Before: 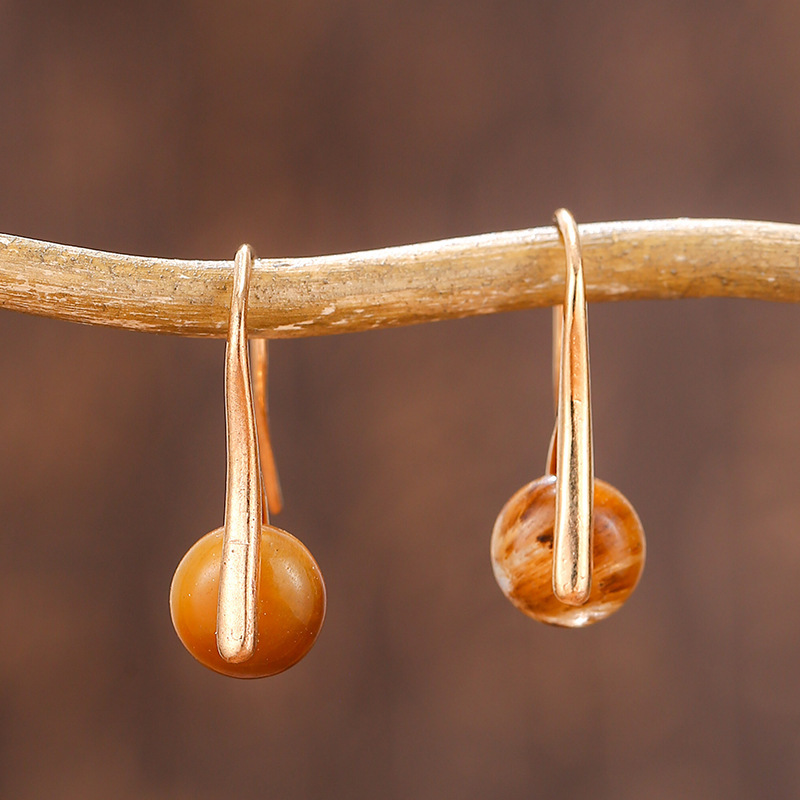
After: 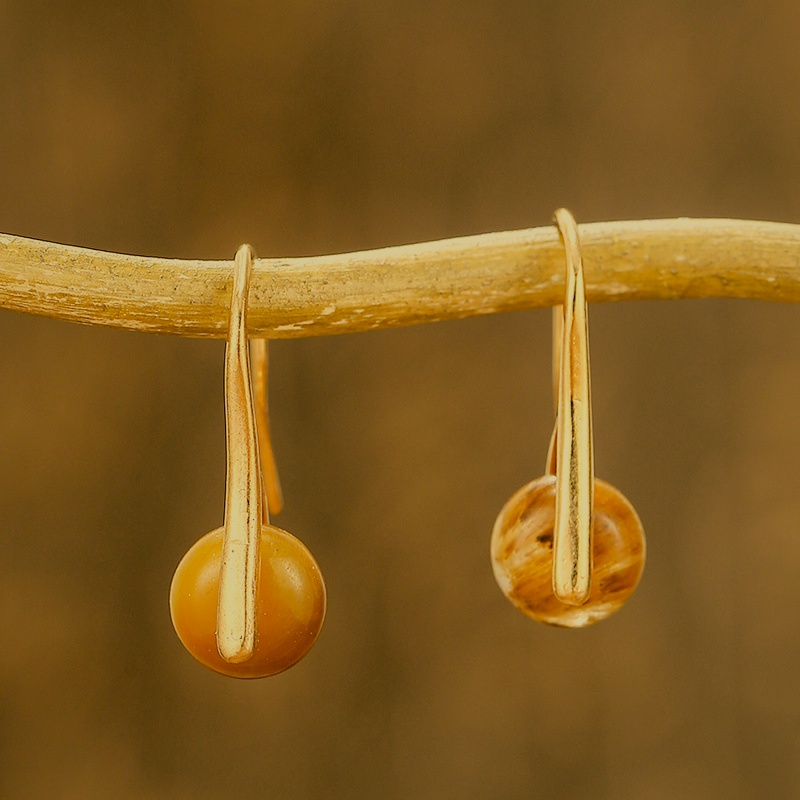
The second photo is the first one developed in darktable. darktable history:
filmic rgb: black relative exposure -7.15 EV, white relative exposure 5.36 EV, hardness 3.02, color science v6 (2022)
shadows and highlights: on, module defaults
color correction: highlights a* 0.162, highlights b* 29.53, shadows a* -0.162, shadows b* 21.09
contrast brightness saturation: contrast 0.06, brightness -0.01, saturation -0.23
